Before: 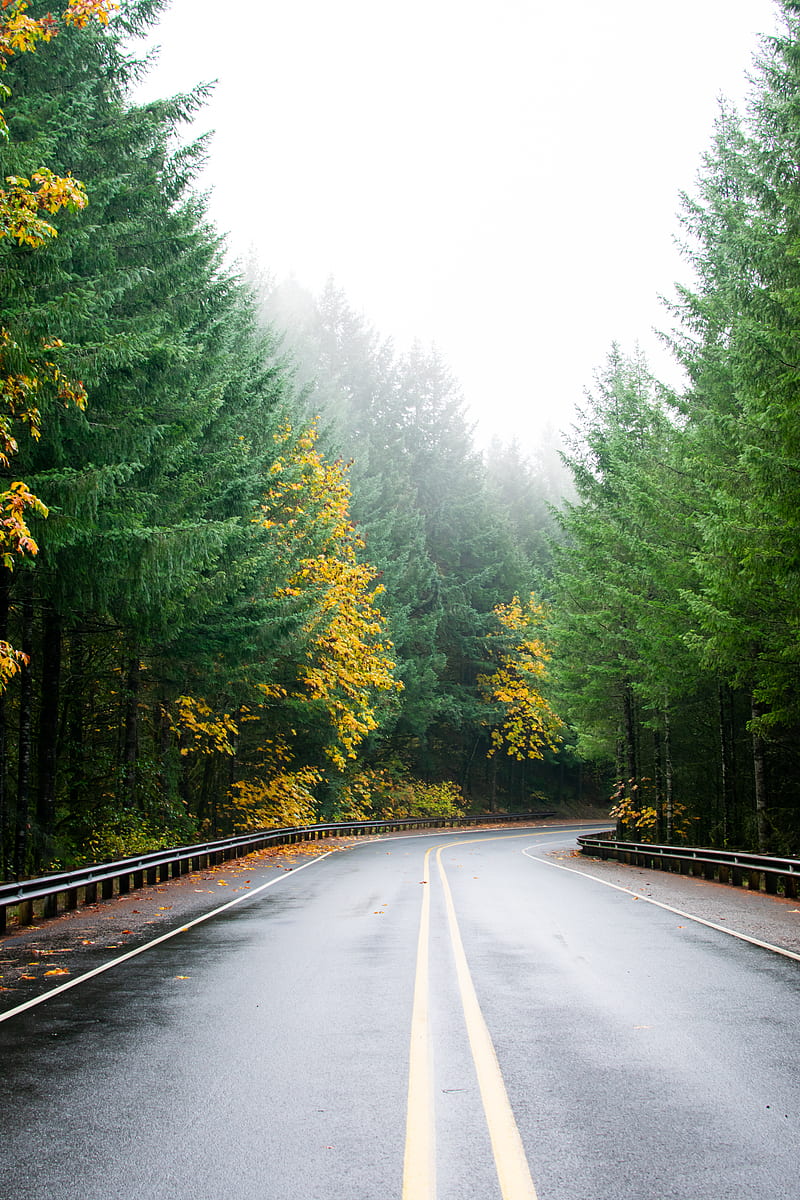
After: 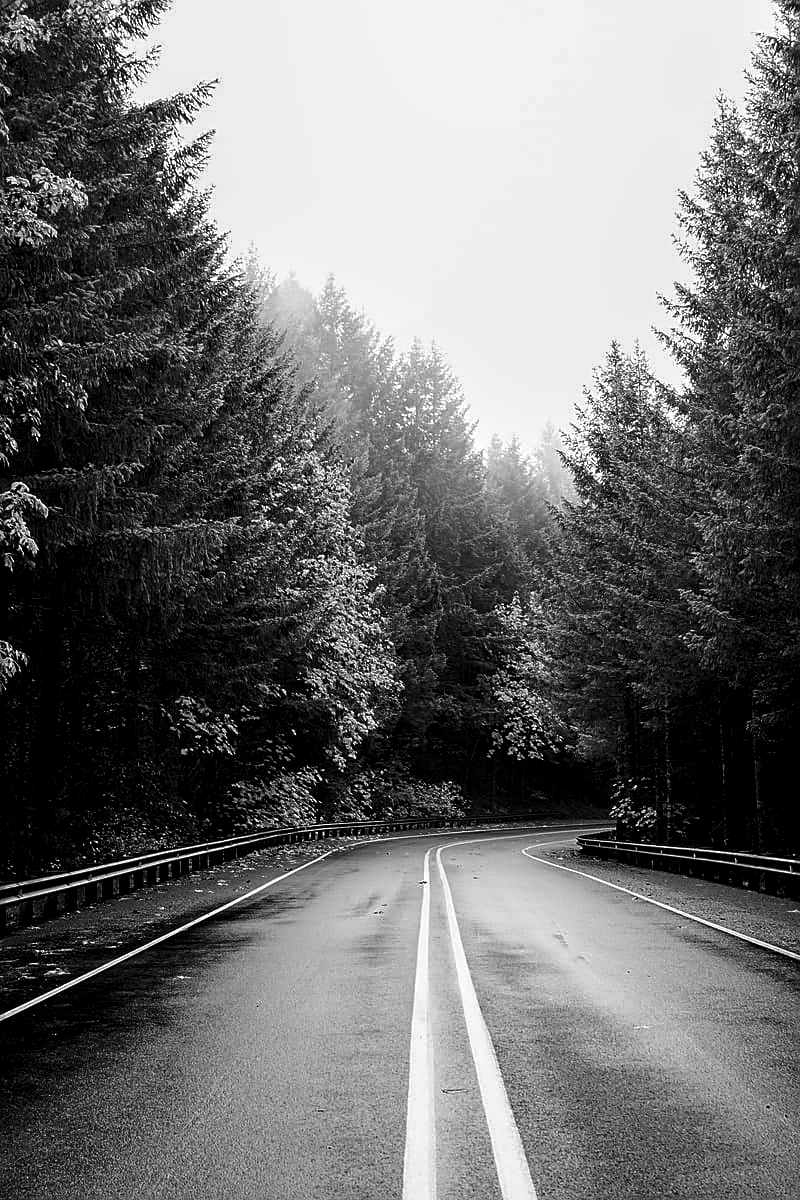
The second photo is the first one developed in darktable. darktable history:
contrast brightness saturation: contrast -0.03, brightness -0.59, saturation -1
sharpen: on, module defaults
local contrast: detail 140%
